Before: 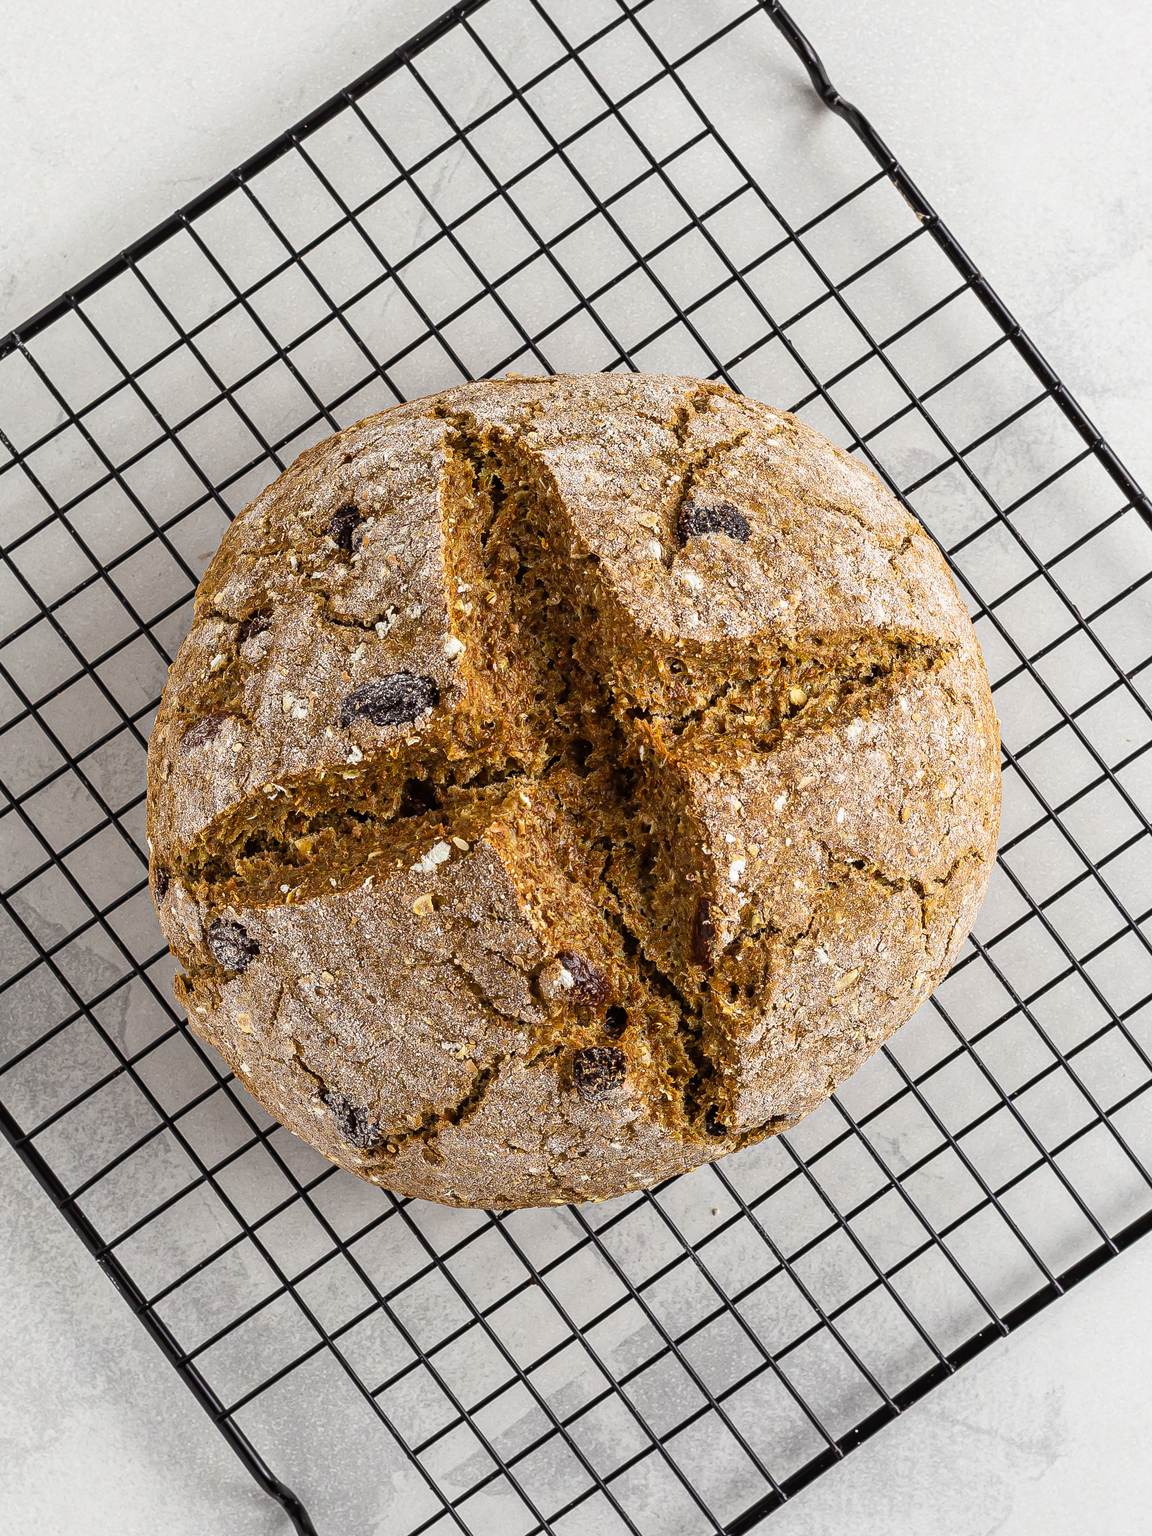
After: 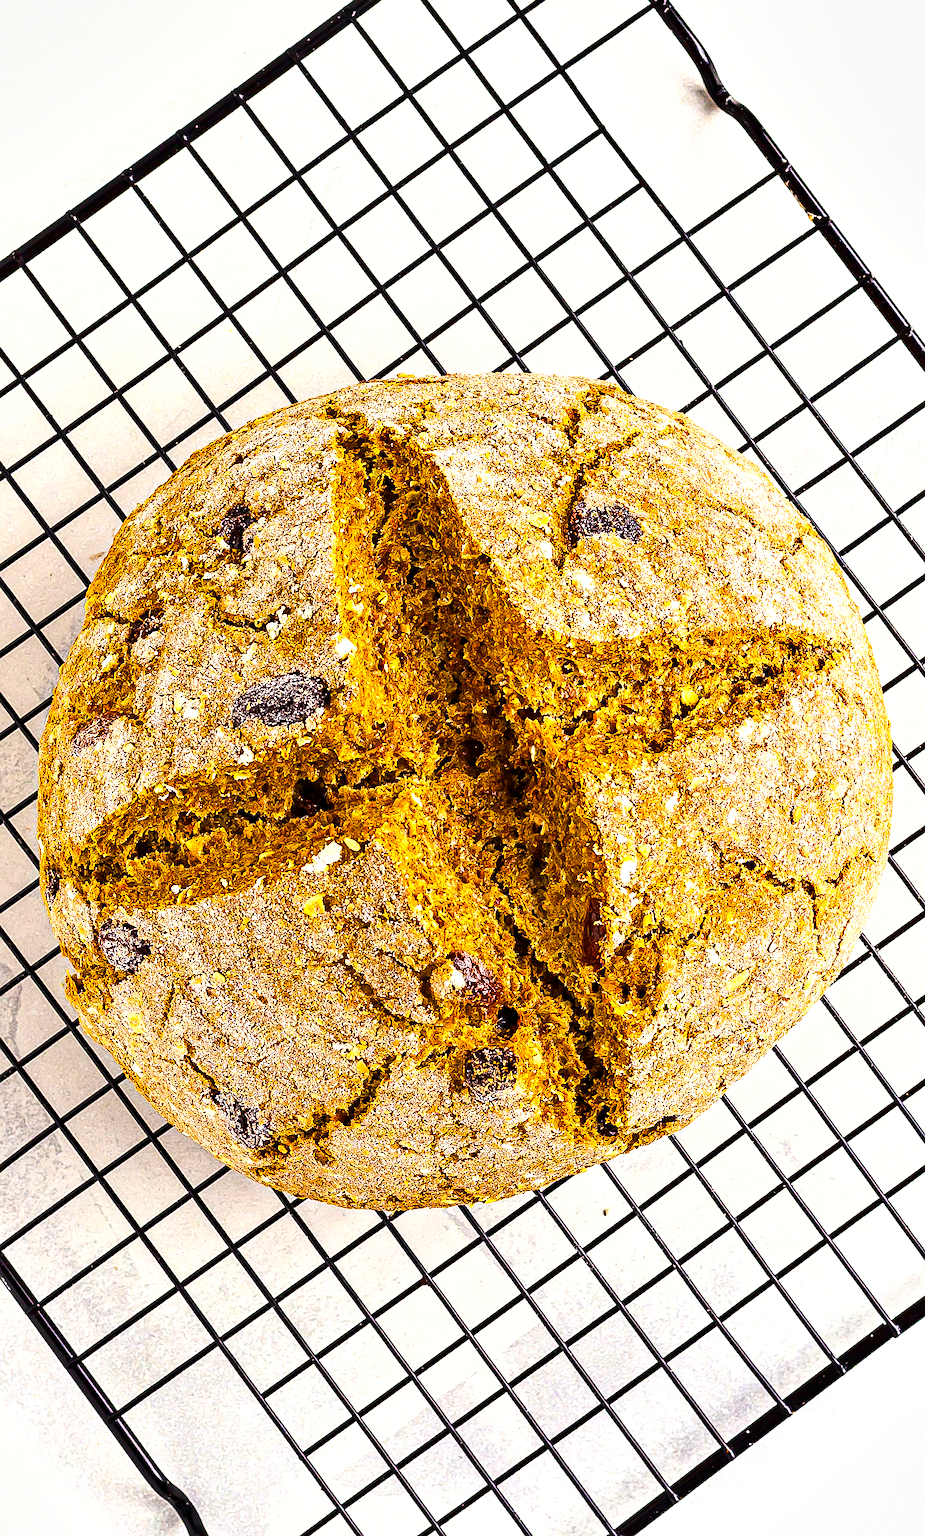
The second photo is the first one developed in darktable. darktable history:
color balance rgb: shadows lift › chroma 2.024%, shadows lift › hue 248.23°, power › hue 312.61°, perceptual saturation grading › global saturation 30.684%, global vibrance 23.939%
local contrast: mode bilateral grid, contrast 14, coarseness 36, detail 105%, midtone range 0.2
crop and rotate: left 9.481%, right 10.156%
sharpen: on, module defaults
exposure: black level correction 0.002, exposure 1 EV, compensate exposure bias true, compensate highlight preservation false
shadows and highlights: soften with gaussian
contrast brightness saturation: contrast 0.233, brightness 0.113, saturation 0.286
